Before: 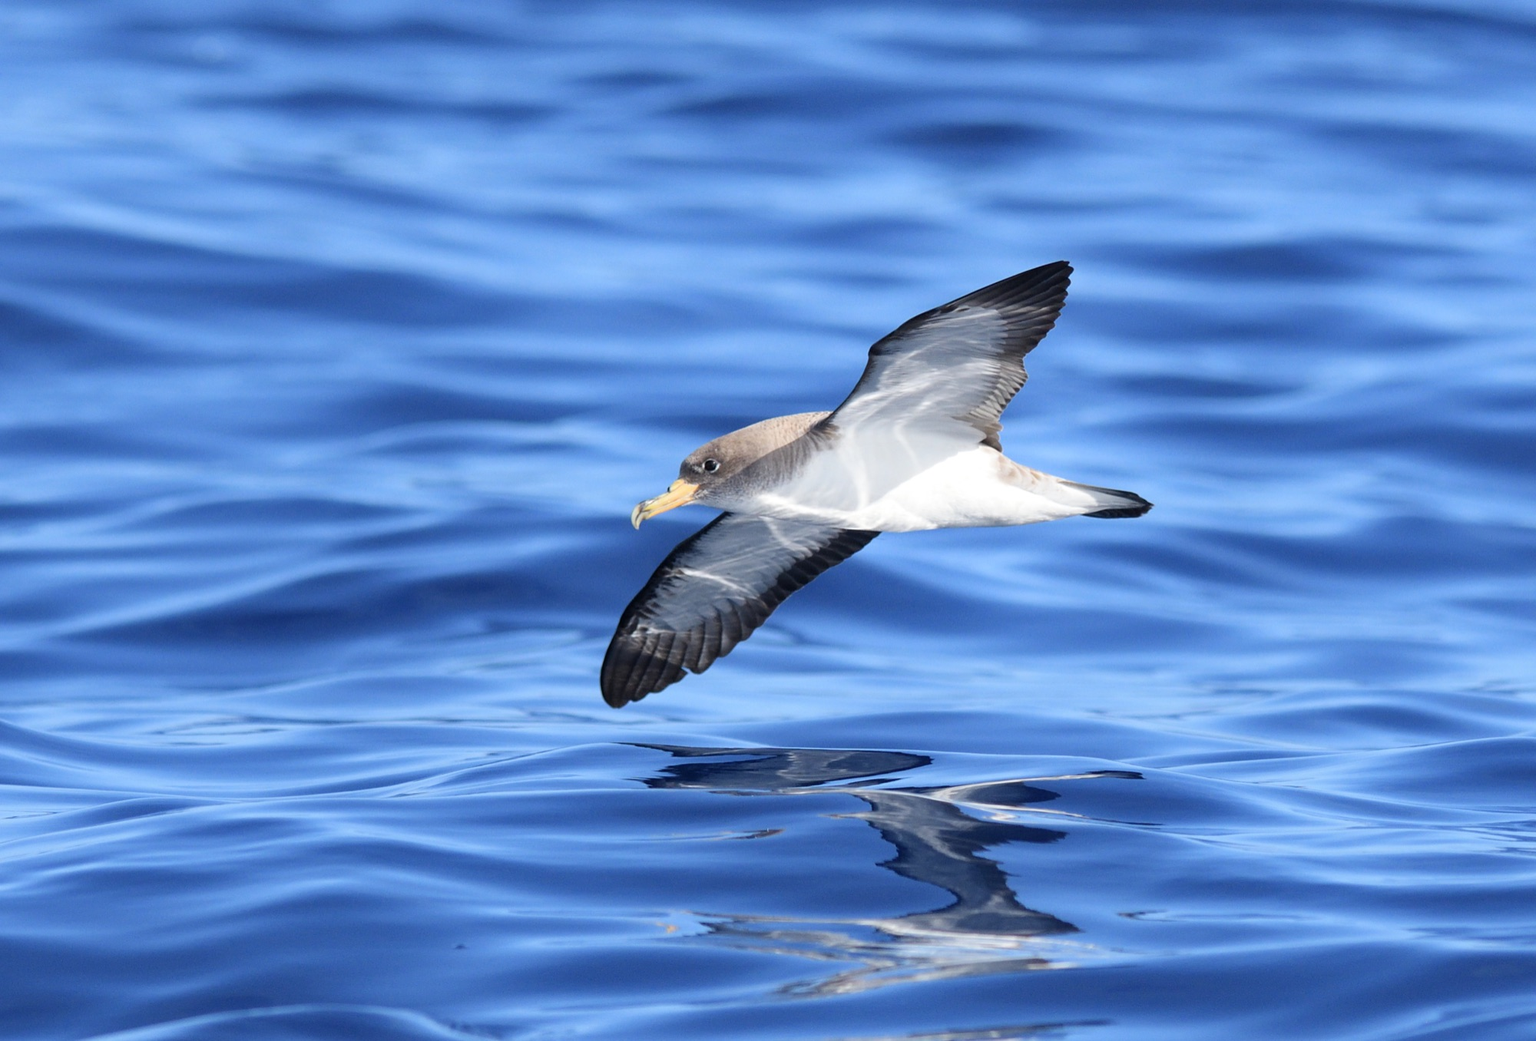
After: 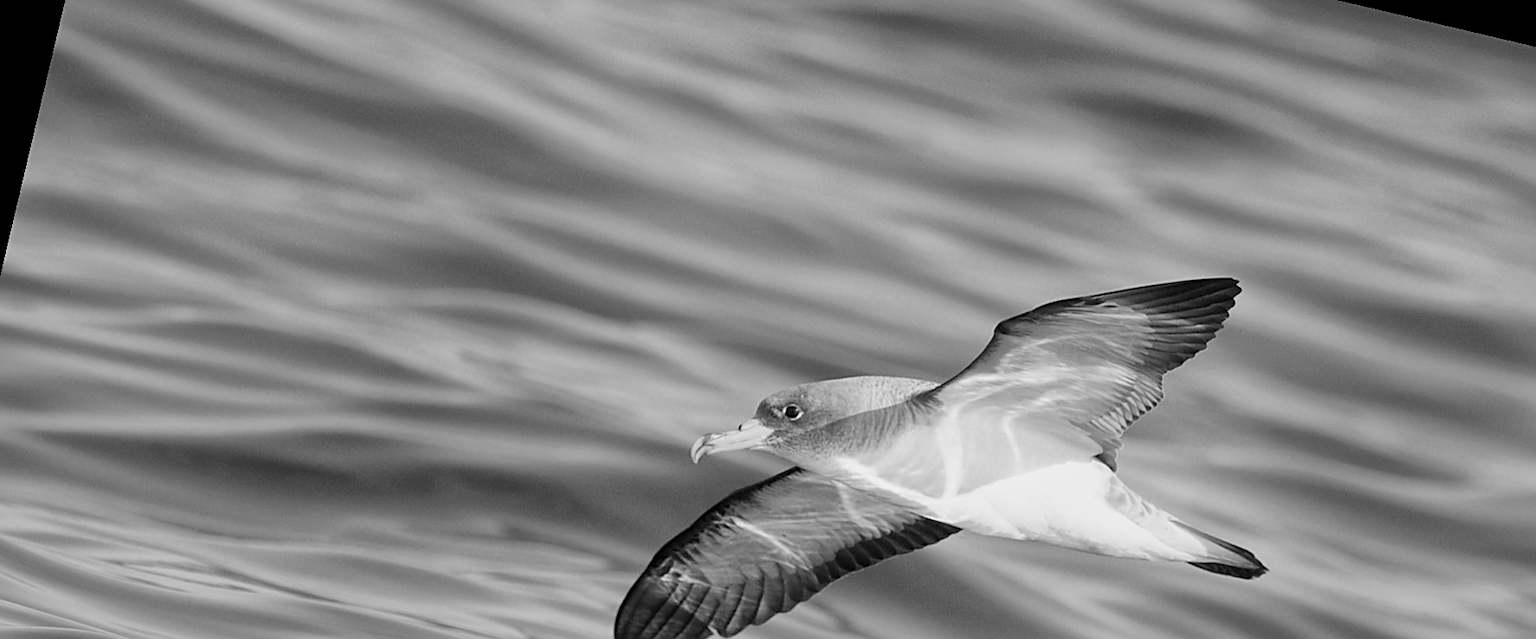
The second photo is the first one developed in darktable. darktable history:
monochrome: a 16.06, b 15.48, size 1
sharpen: on, module defaults
rgb levels: preserve colors max RGB
crop: left 7.036%, top 18.398%, right 14.379%, bottom 40.043%
levels: levels [0, 0.43, 0.859]
global tonemap: drago (1, 100), detail 1
color correction: highlights a* 2.75, highlights b* 5, shadows a* -2.04, shadows b* -4.84, saturation 0.8
rotate and perspective: rotation 13.27°, automatic cropping off
